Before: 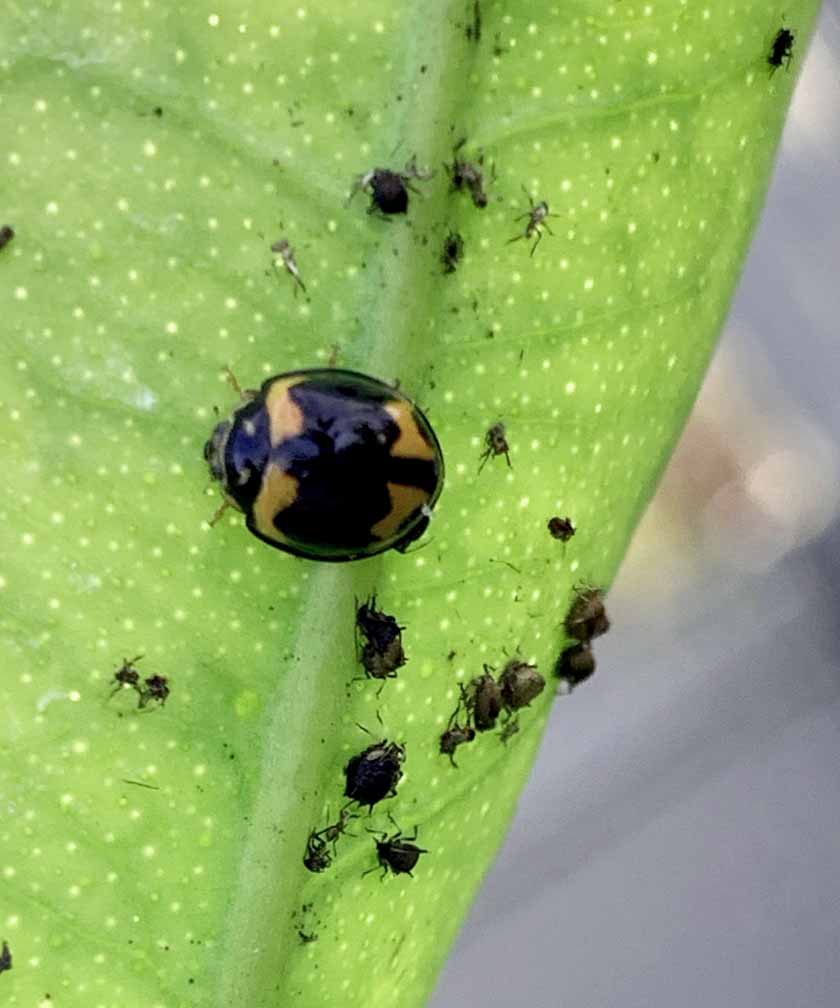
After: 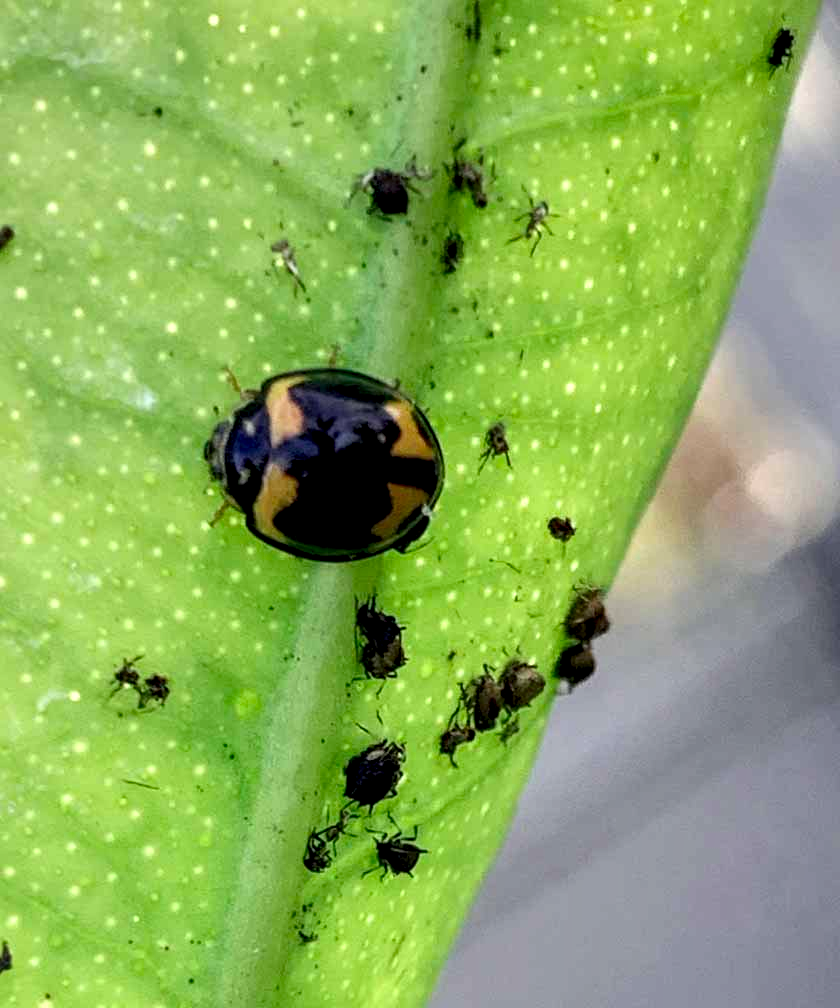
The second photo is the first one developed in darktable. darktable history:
local contrast: detail 135%, midtone range 0.747
